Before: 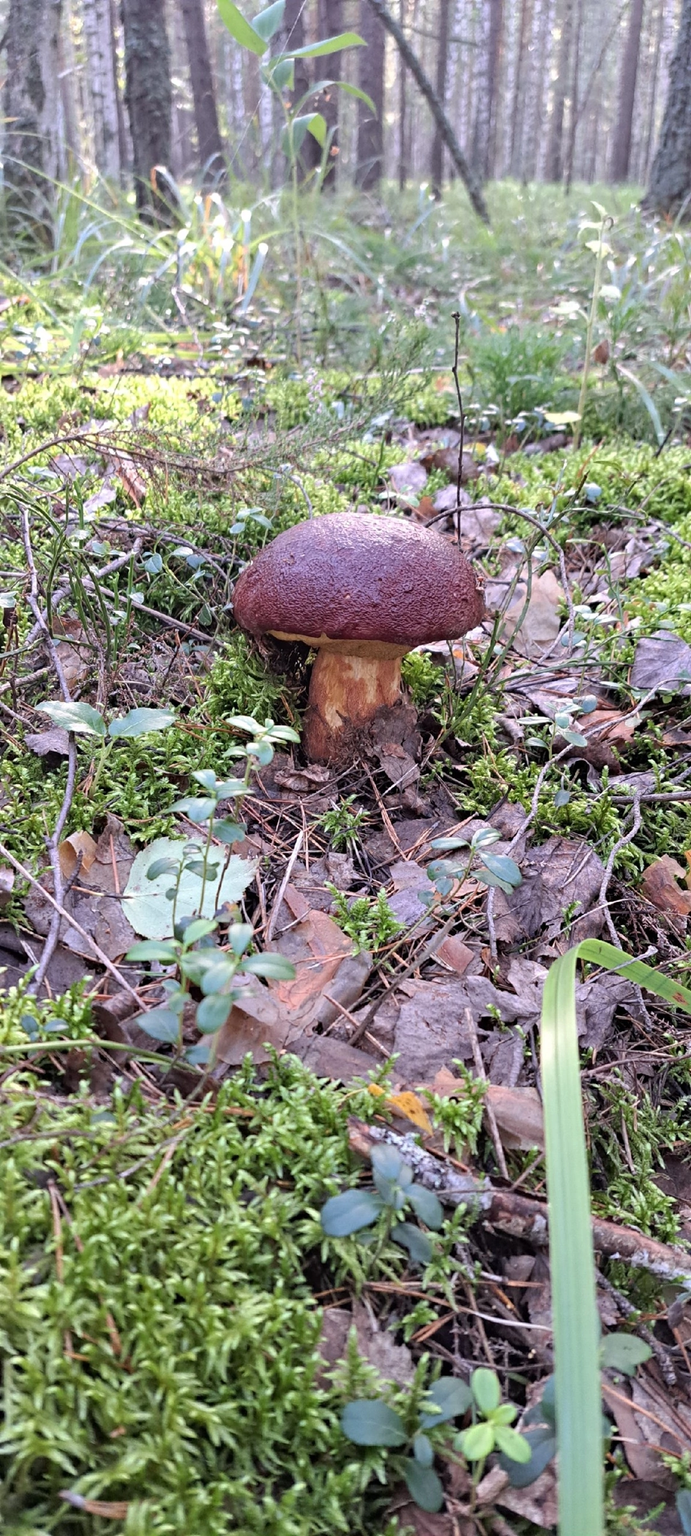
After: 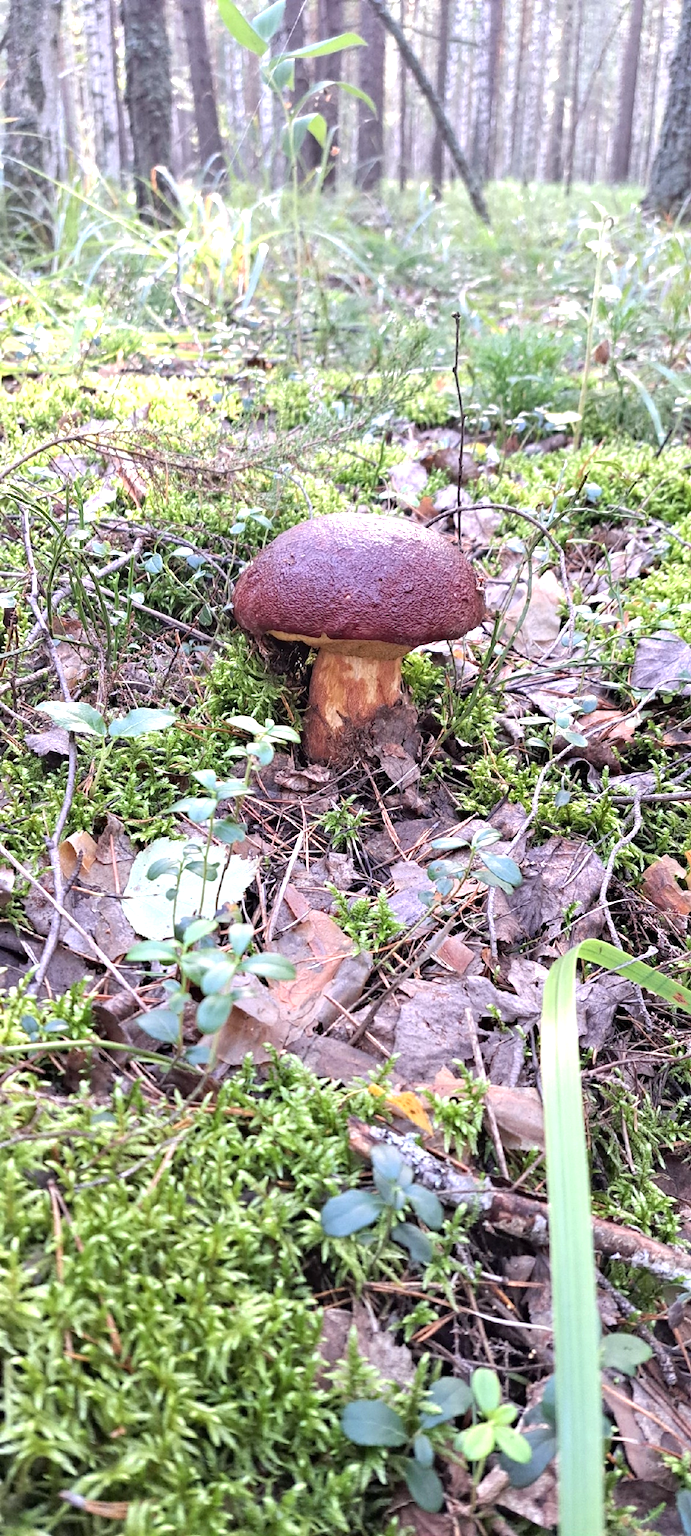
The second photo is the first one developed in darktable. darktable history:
exposure: exposure 0.638 EV, compensate exposure bias true, compensate highlight preservation false
